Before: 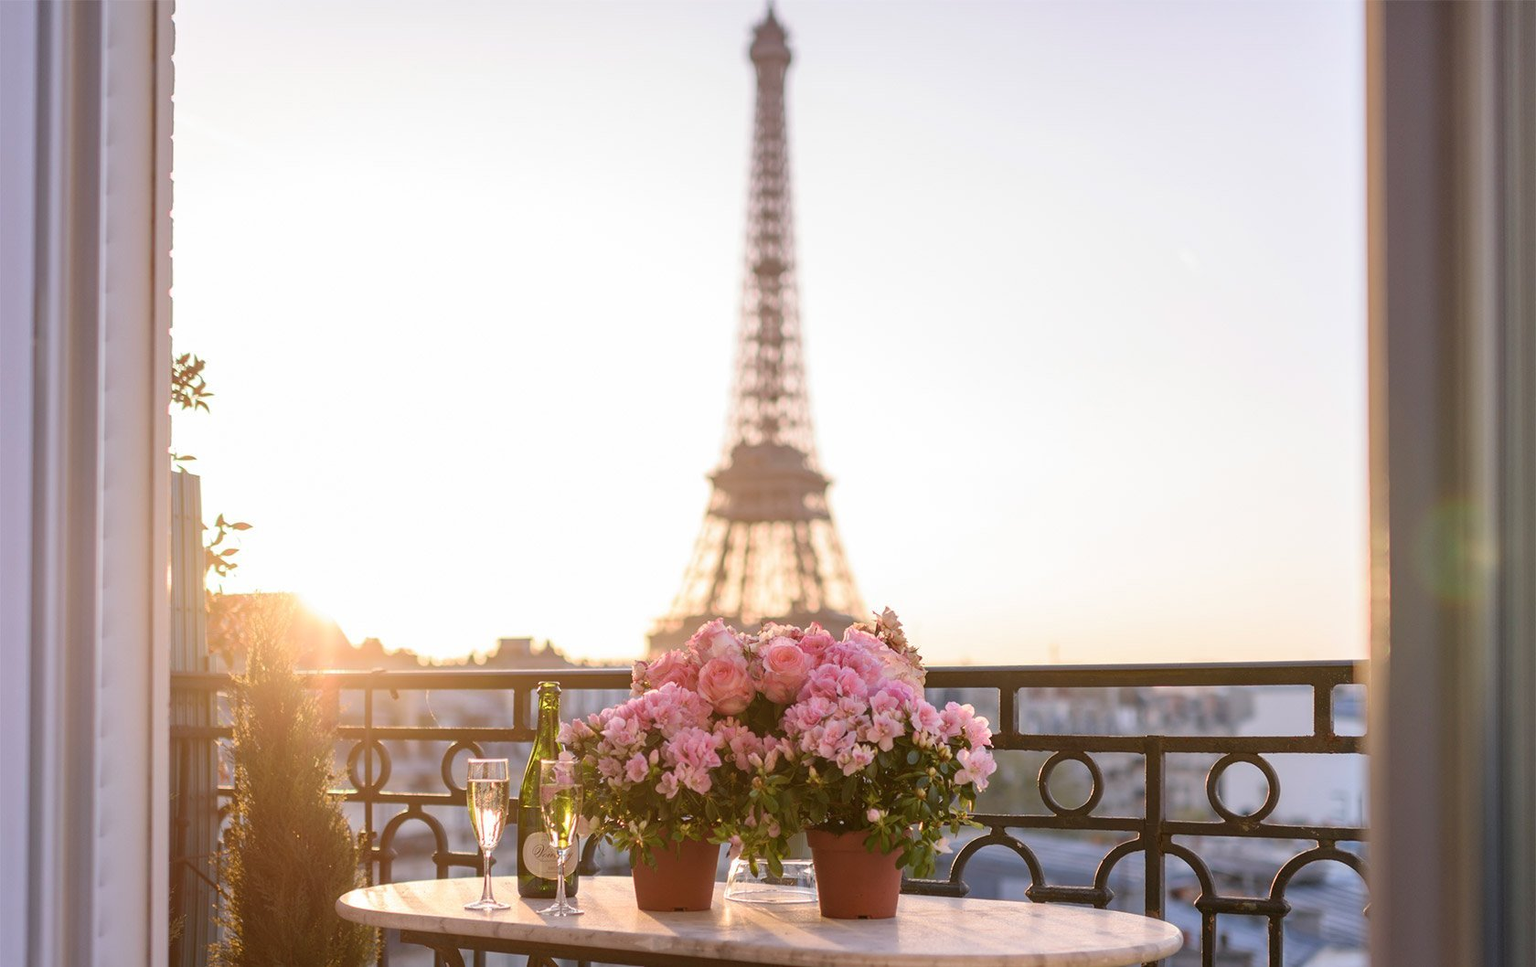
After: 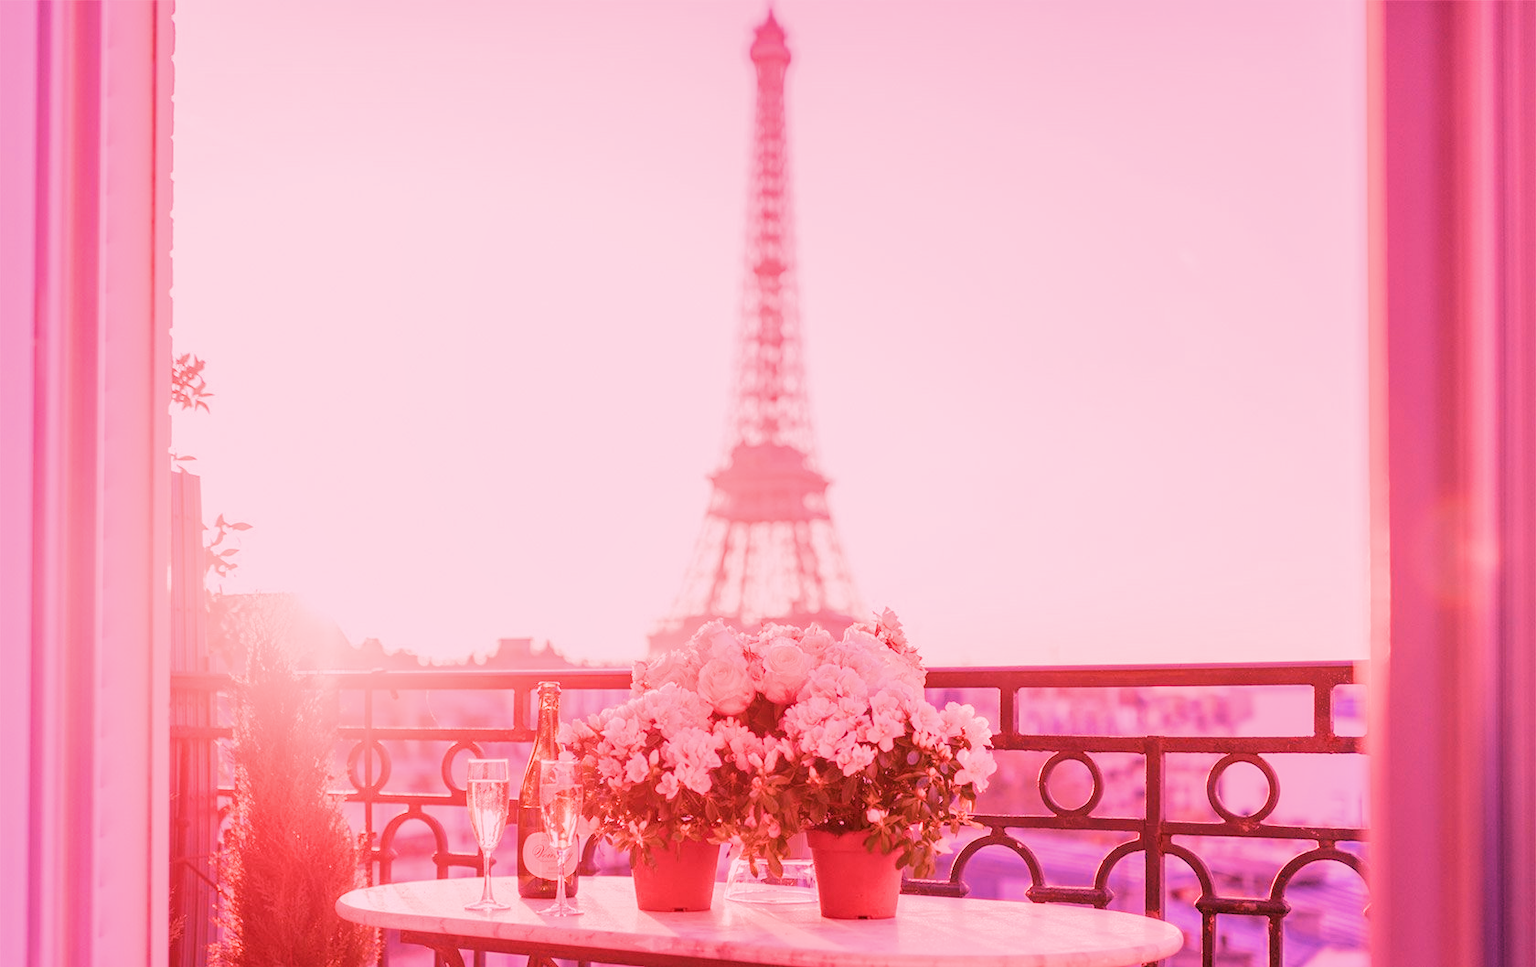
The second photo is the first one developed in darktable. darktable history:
white balance: red 2.672, blue 1.347
filmic rgb "scene-referred default": black relative exposure -7.65 EV, white relative exposure 4.56 EV, hardness 3.61
color balance: mode lift, gamma, gain (sRGB)
color calibration: illuminant custom, x 0.39, y 0.405, temperature 3927.1 K
local contrast: highlights 100%, shadows 100%, detail 120%, midtone range 0.2
color zones: curves: ch0 [(0, 0.613) (0.01, 0.613) (0.245, 0.448) (0.498, 0.529) (0.642, 0.665) (0.879, 0.777) (0.99, 0.613)]; ch1 [(0.198, 0.374) (0.75, 0.5)], mix -121.96%
color balance rgb "1": shadows lift › hue 87.51°, highlights gain › chroma 4.8%, highlights gain › hue 63.14°, global offset › chroma 0.06%, global offset › hue 102.71°, linear chroma grading › global chroma 0.5%
